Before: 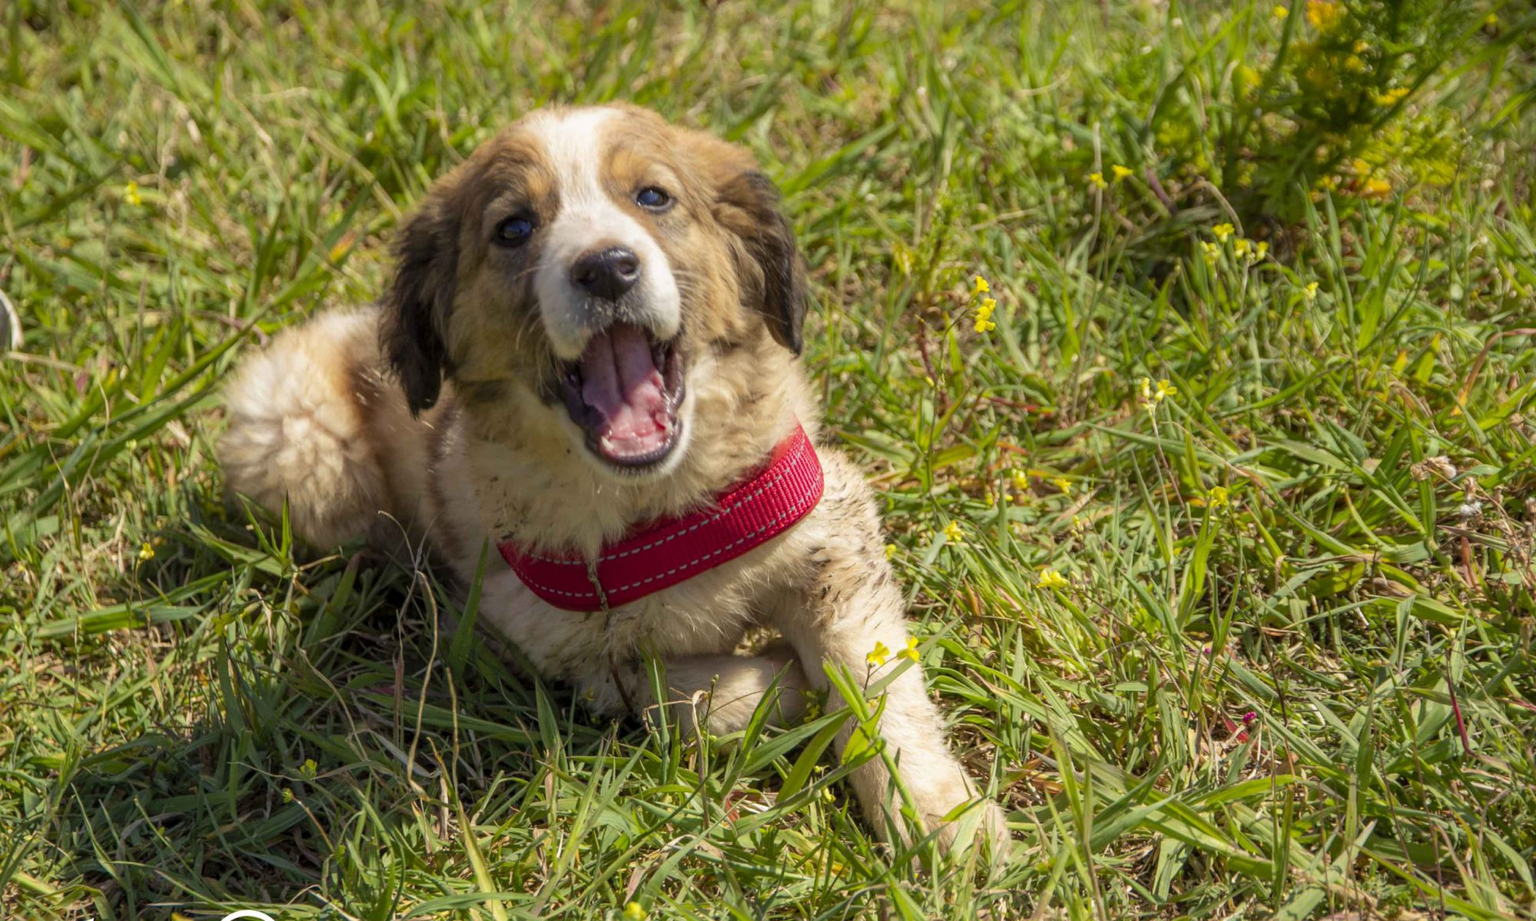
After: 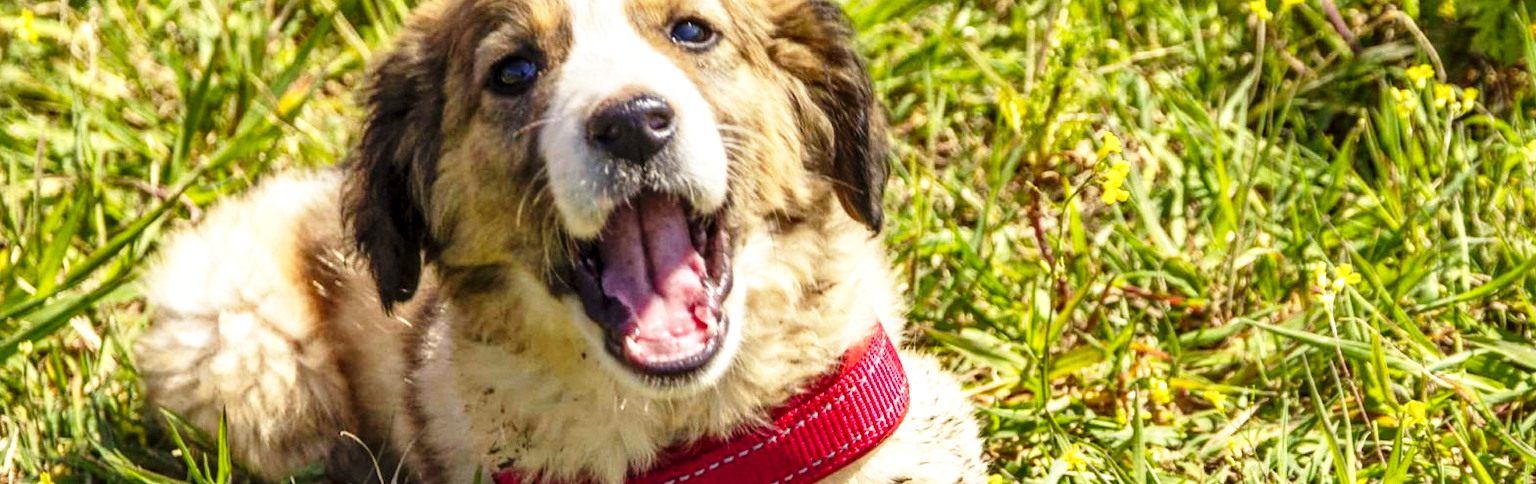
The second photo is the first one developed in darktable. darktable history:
local contrast: detail 130%
shadows and highlights: low approximation 0.01, soften with gaussian
base curve: curves: ch0 [(0, 0) (0.026, 0.03) (0.109, 0.232) (0.351, 0.748) (0.669, 0.968) (1, 1)], preserve colors none
crop: left 7.256%, top 18.796%, right 14.427%, bottom 39.95%
